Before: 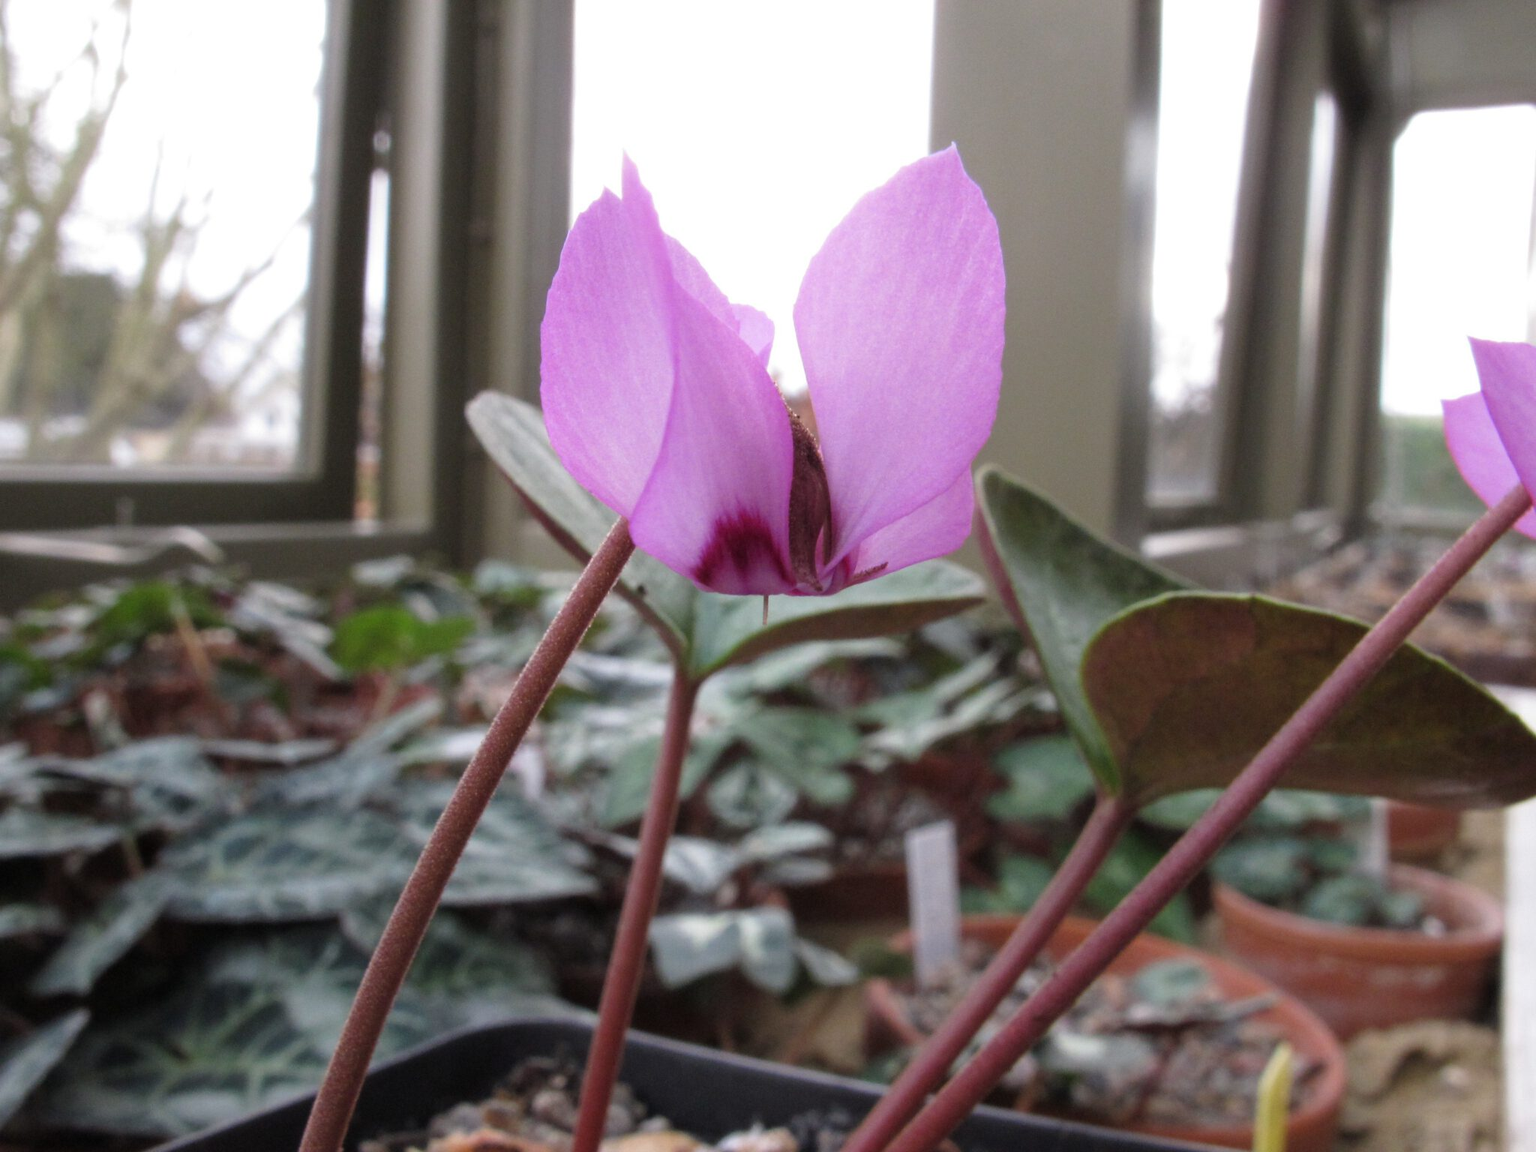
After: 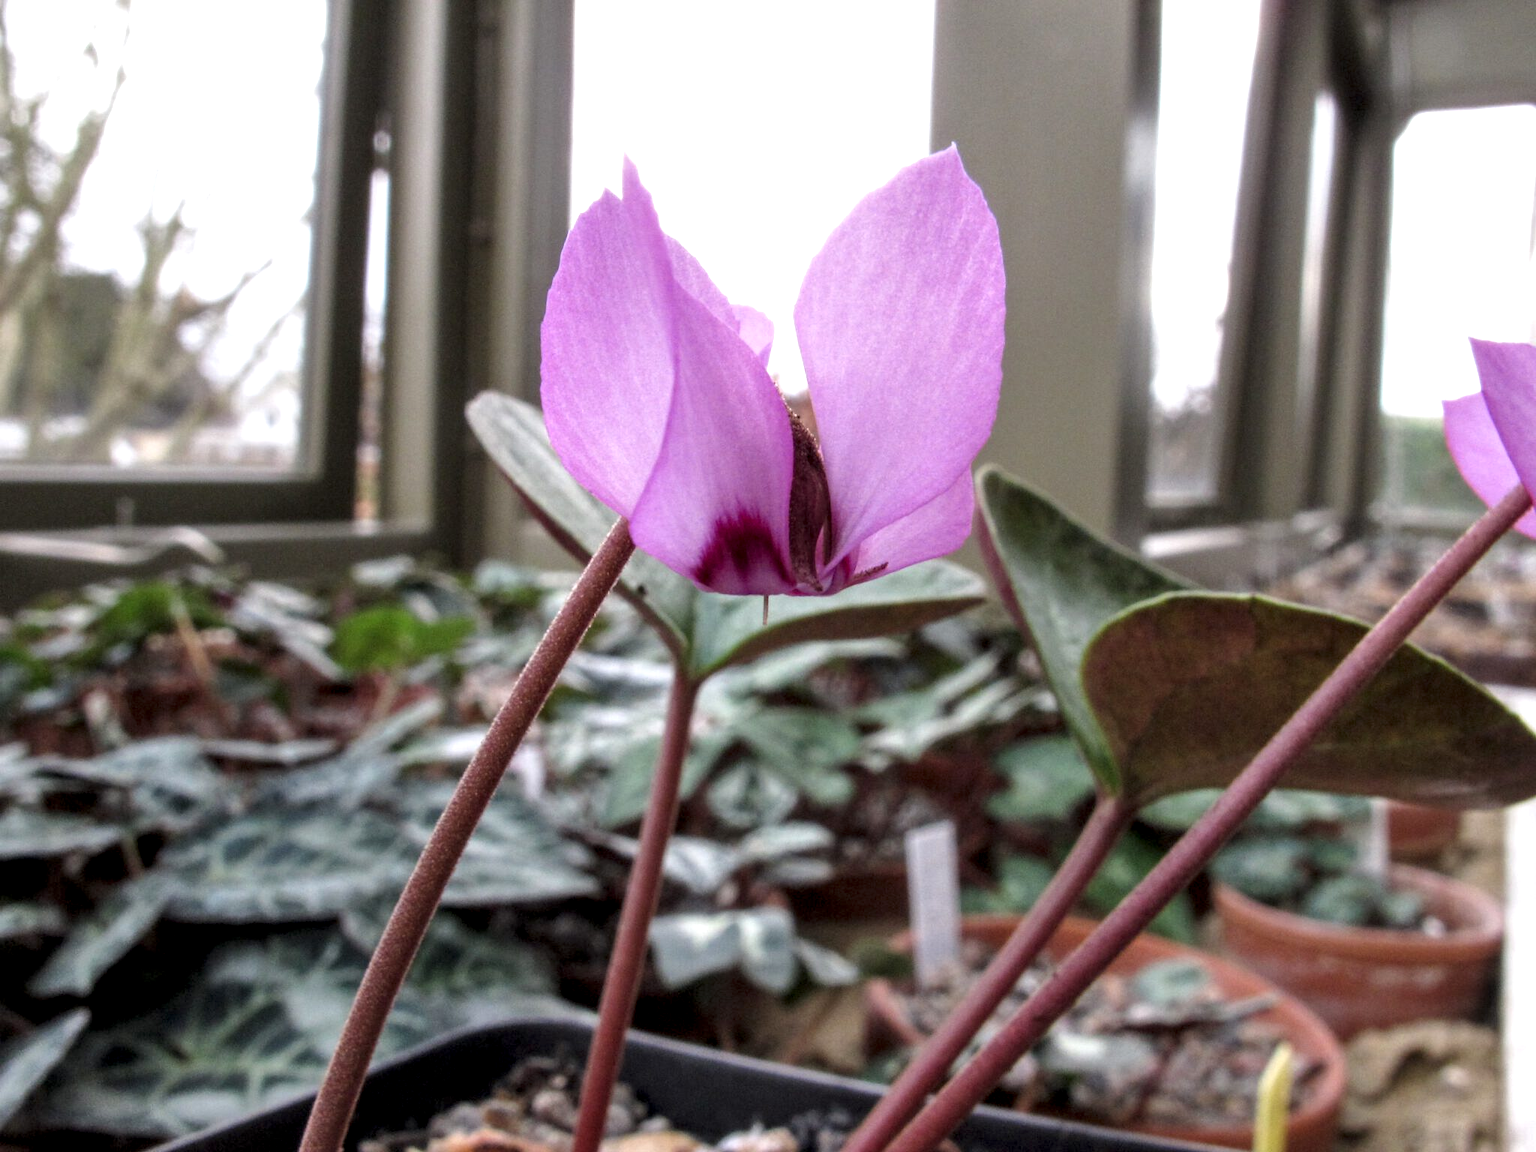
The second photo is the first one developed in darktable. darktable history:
local contrast: detail 150%
shadows and highlights: shadows 37.66, highlights -27.09, soften with gaussian
levels: levels [0, 0.476, 0.951]
